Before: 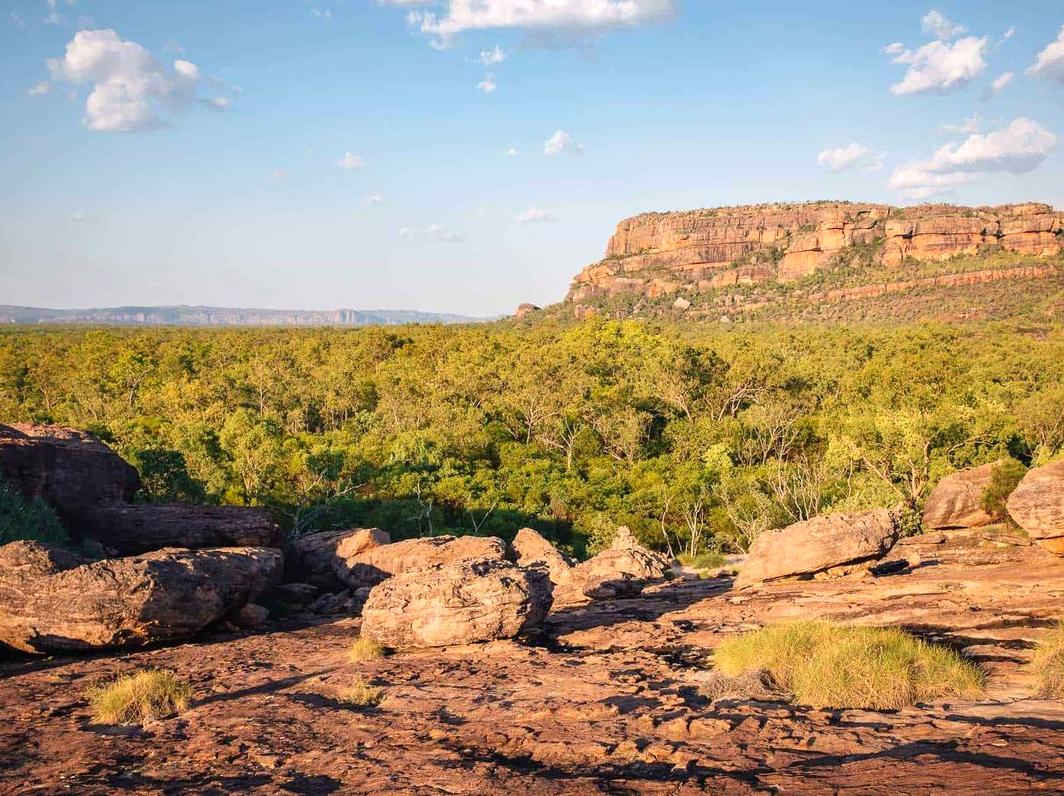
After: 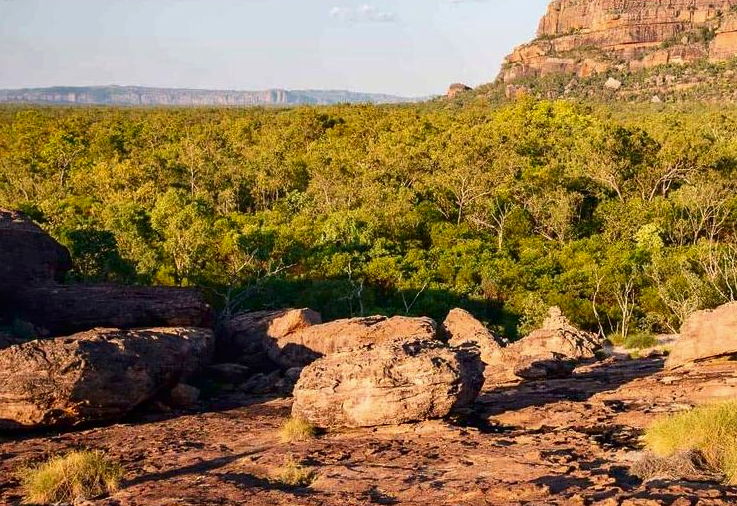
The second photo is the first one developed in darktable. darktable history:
contrast brightness saturation: contrast 0.07, brightness -0.13, saturation 0.06
crop: left 6.488%, top 27.668%, right 24.183%, bottom 8.656%
